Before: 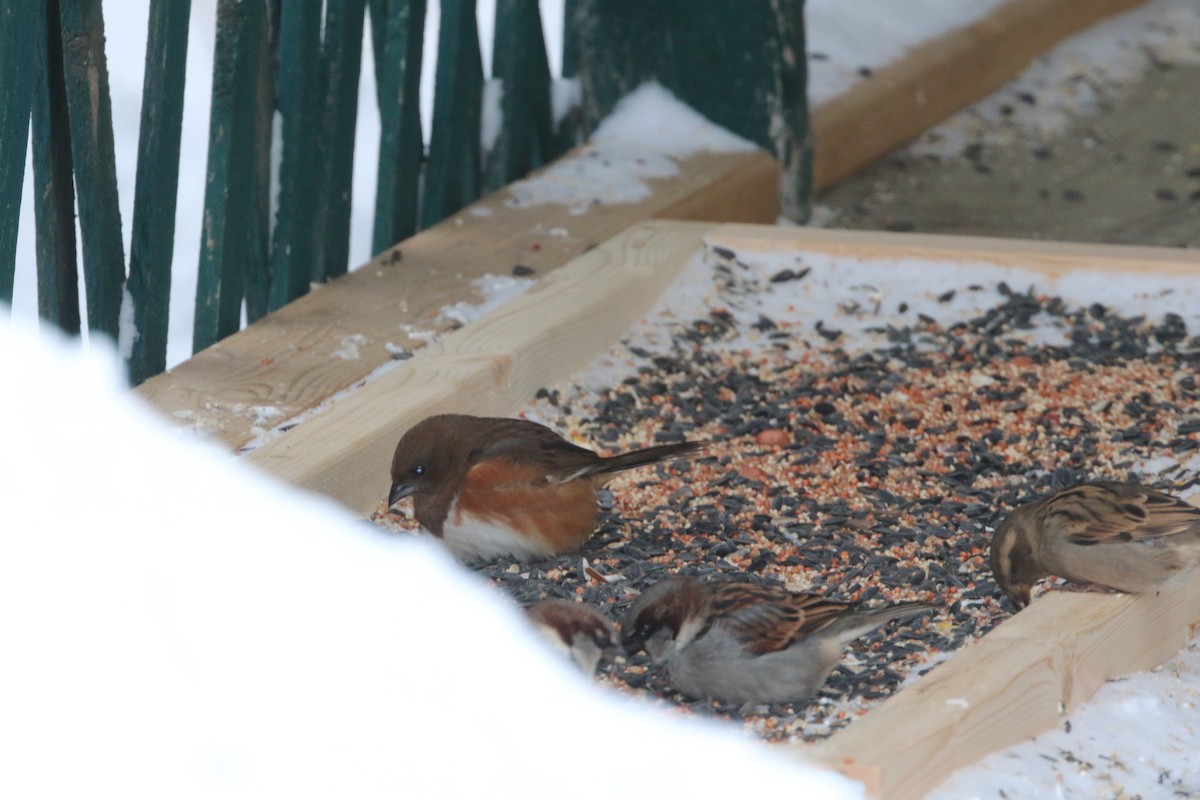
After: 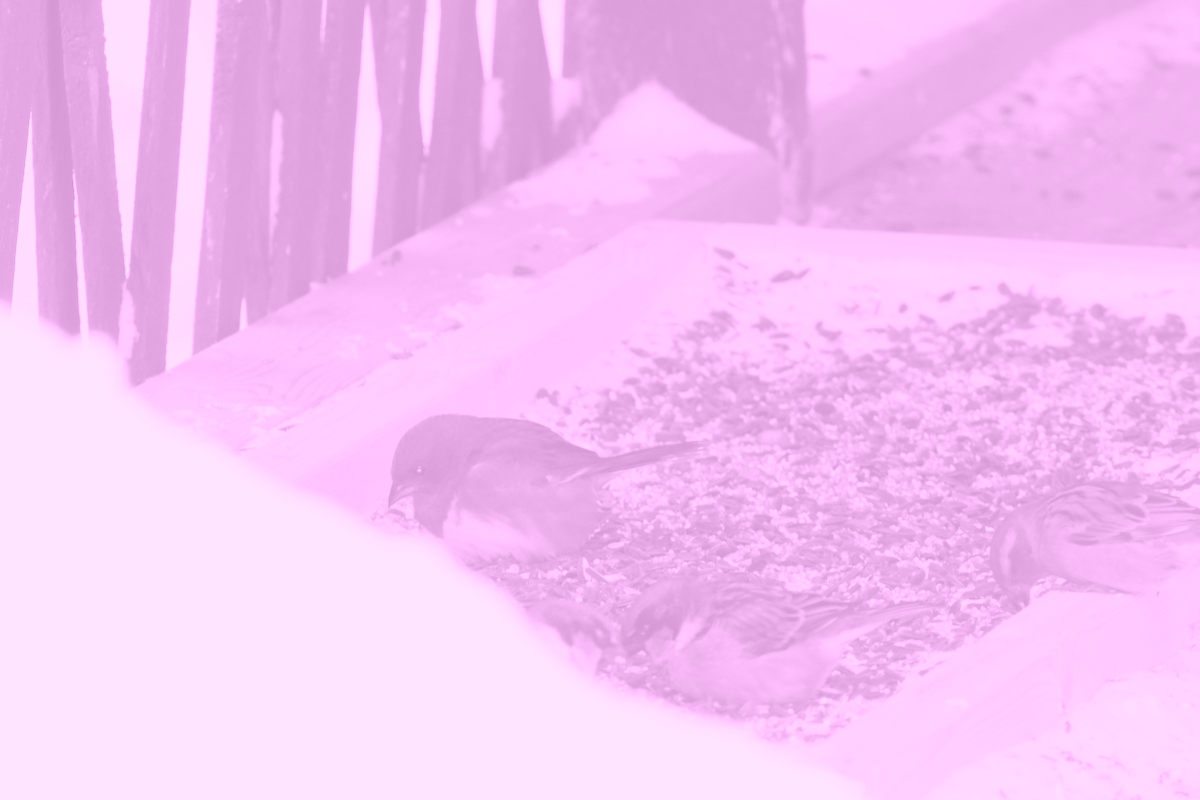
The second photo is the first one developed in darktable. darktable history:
contrast brightness saturation: contrast 0.05
colorize: hue 331.2°, saturation 69%, source mix 30.28%, lightness 69.02%, version 1
